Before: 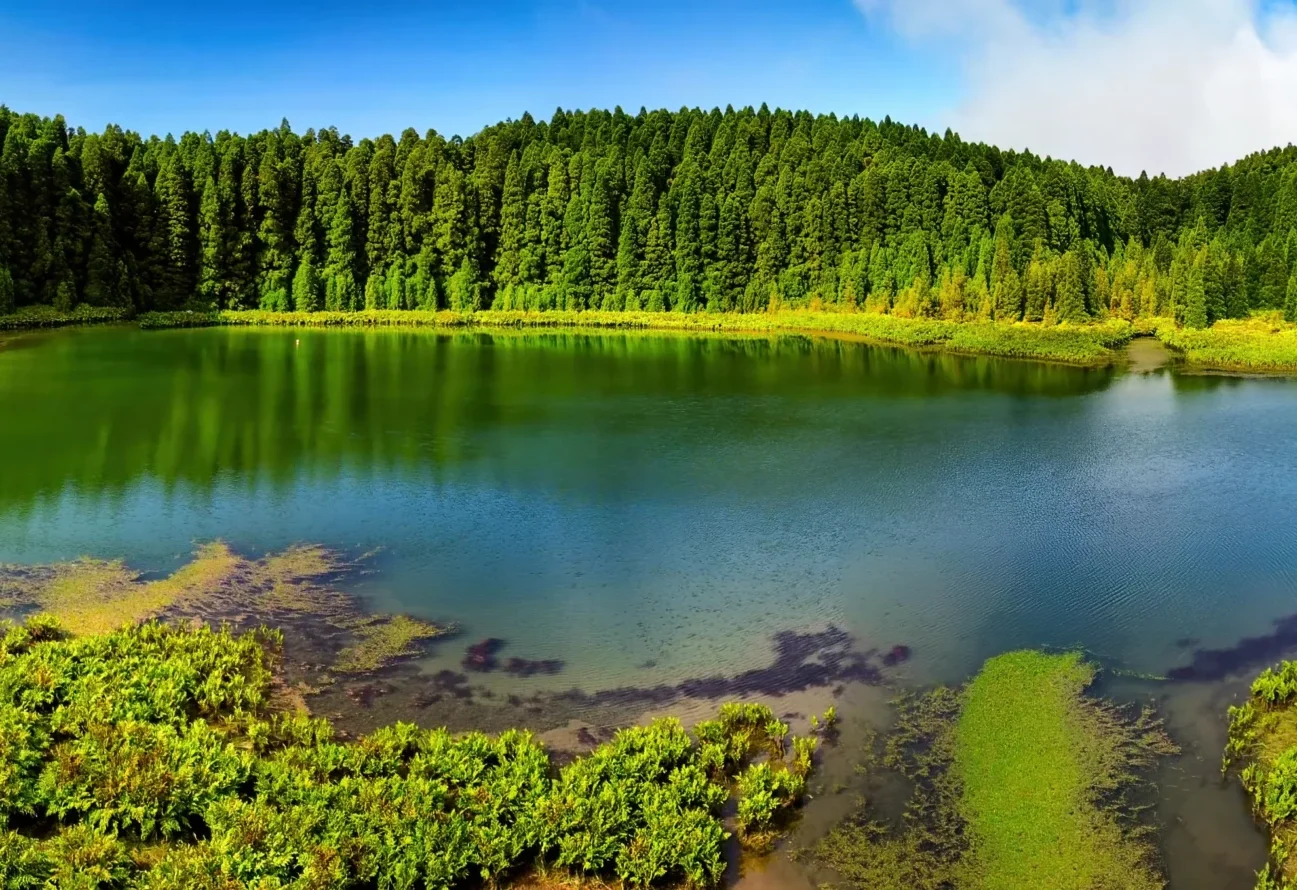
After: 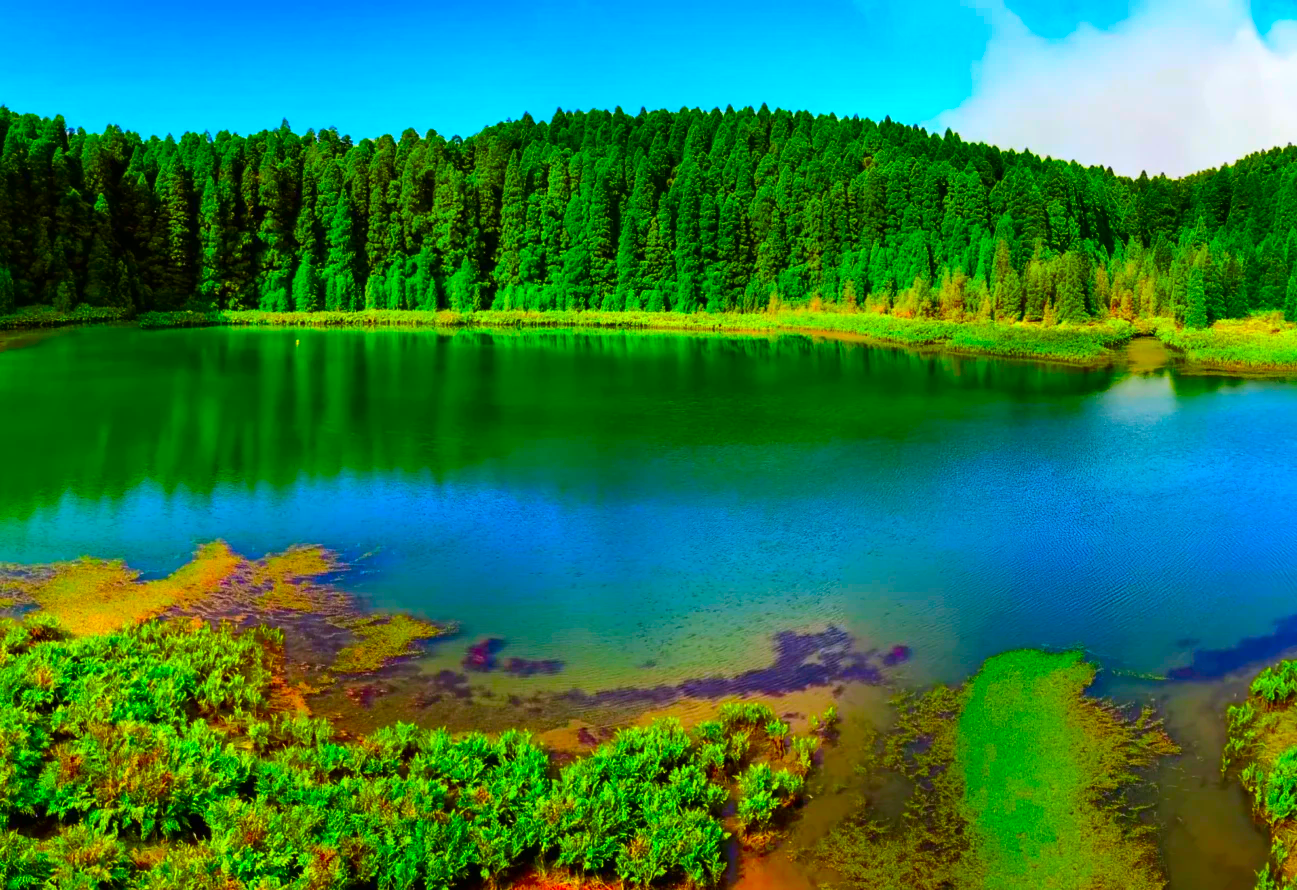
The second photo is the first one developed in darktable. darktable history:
color correction: highlights b* 0.066, saturation 2.98
